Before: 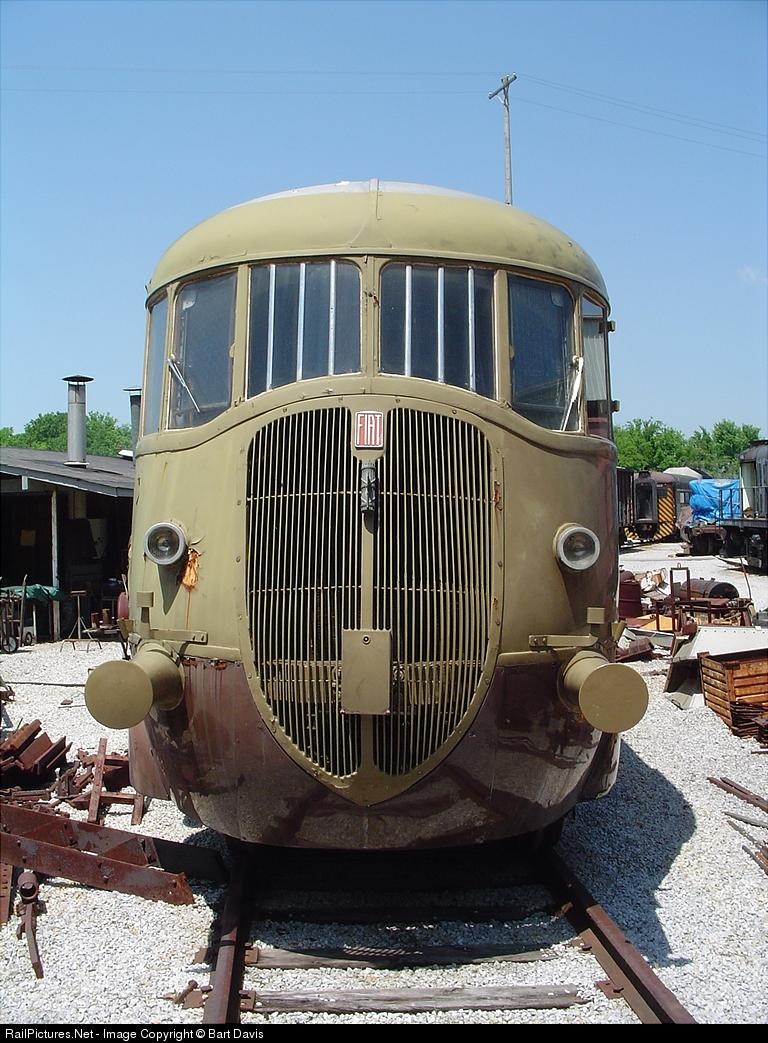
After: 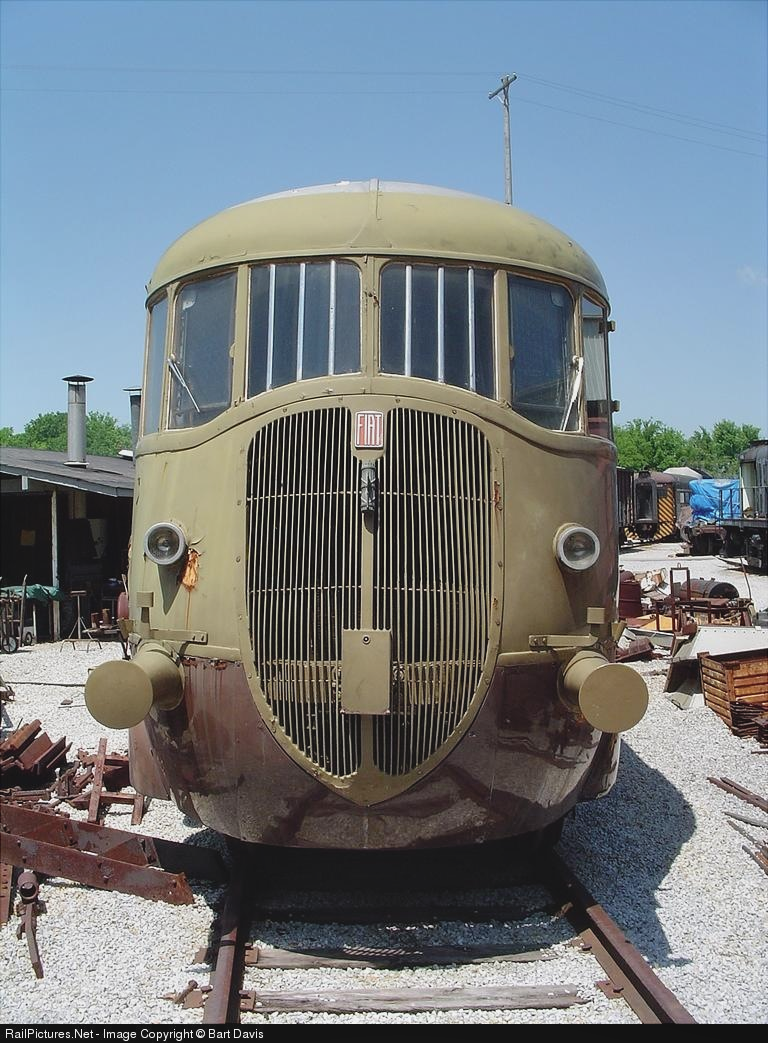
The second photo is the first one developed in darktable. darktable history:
shadows and highlights: low approximation 0.01, soften with gaussian
contrast brightness saturation: contrast -0.1, saturation -0.1
